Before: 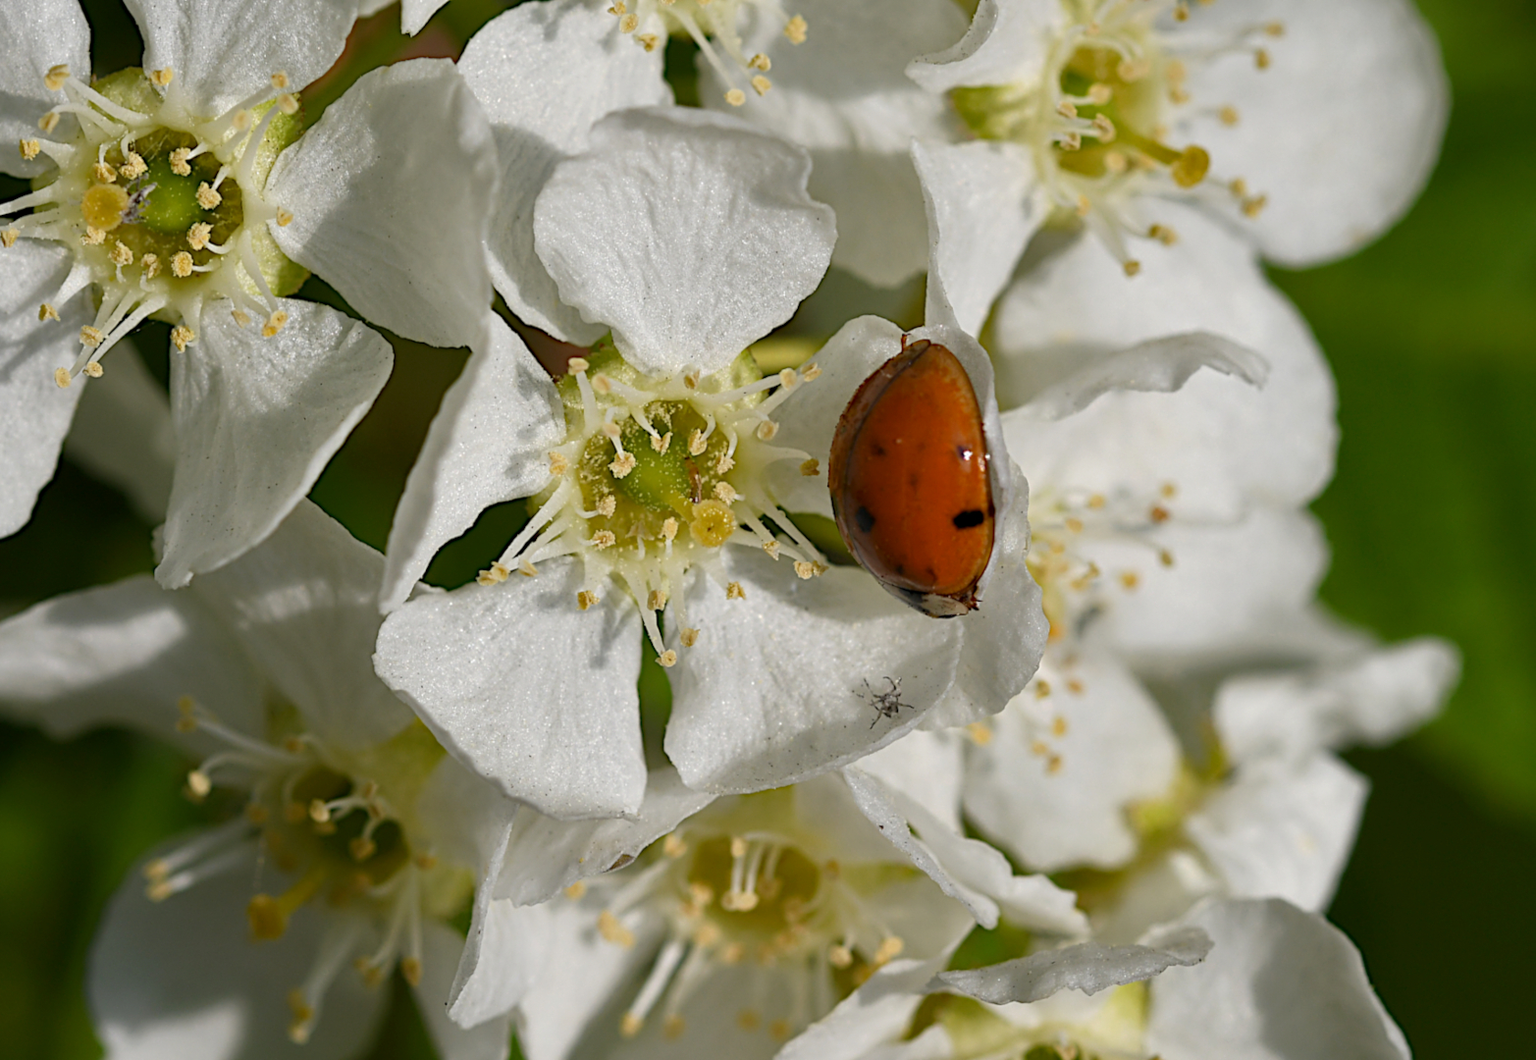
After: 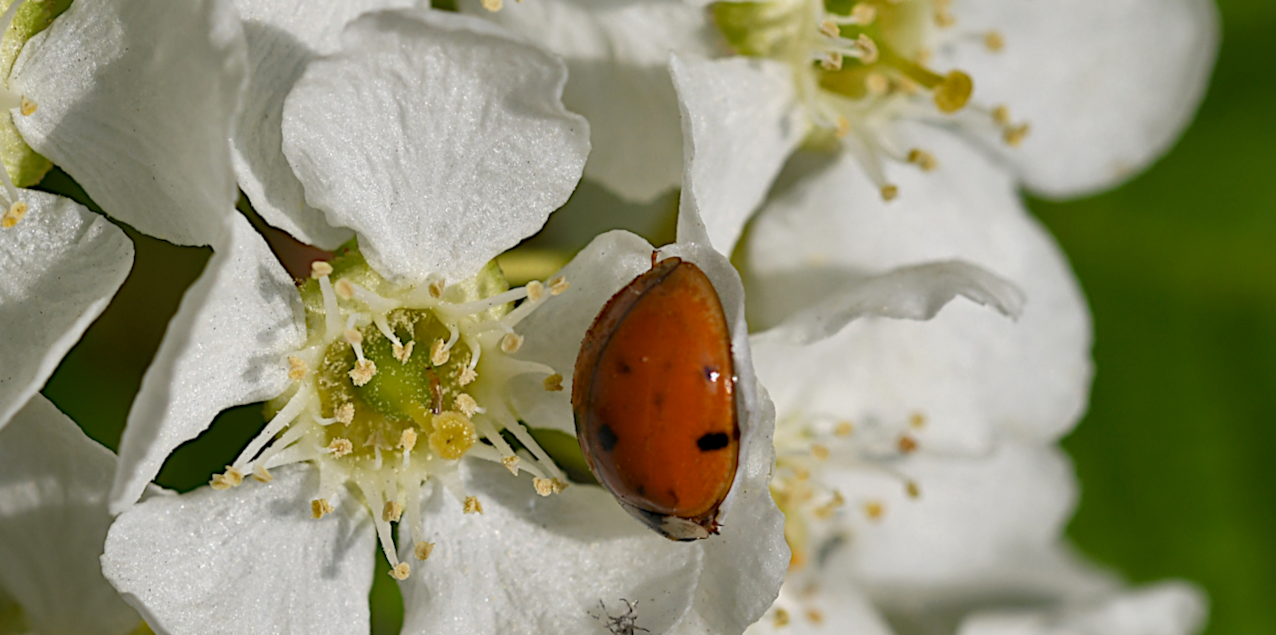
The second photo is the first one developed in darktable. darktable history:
rotate and perspective: rotation 2.27°, automatic cropping off
crop: left 18.38%, top 11.092%, right 2.134%, bottom 33.217%
